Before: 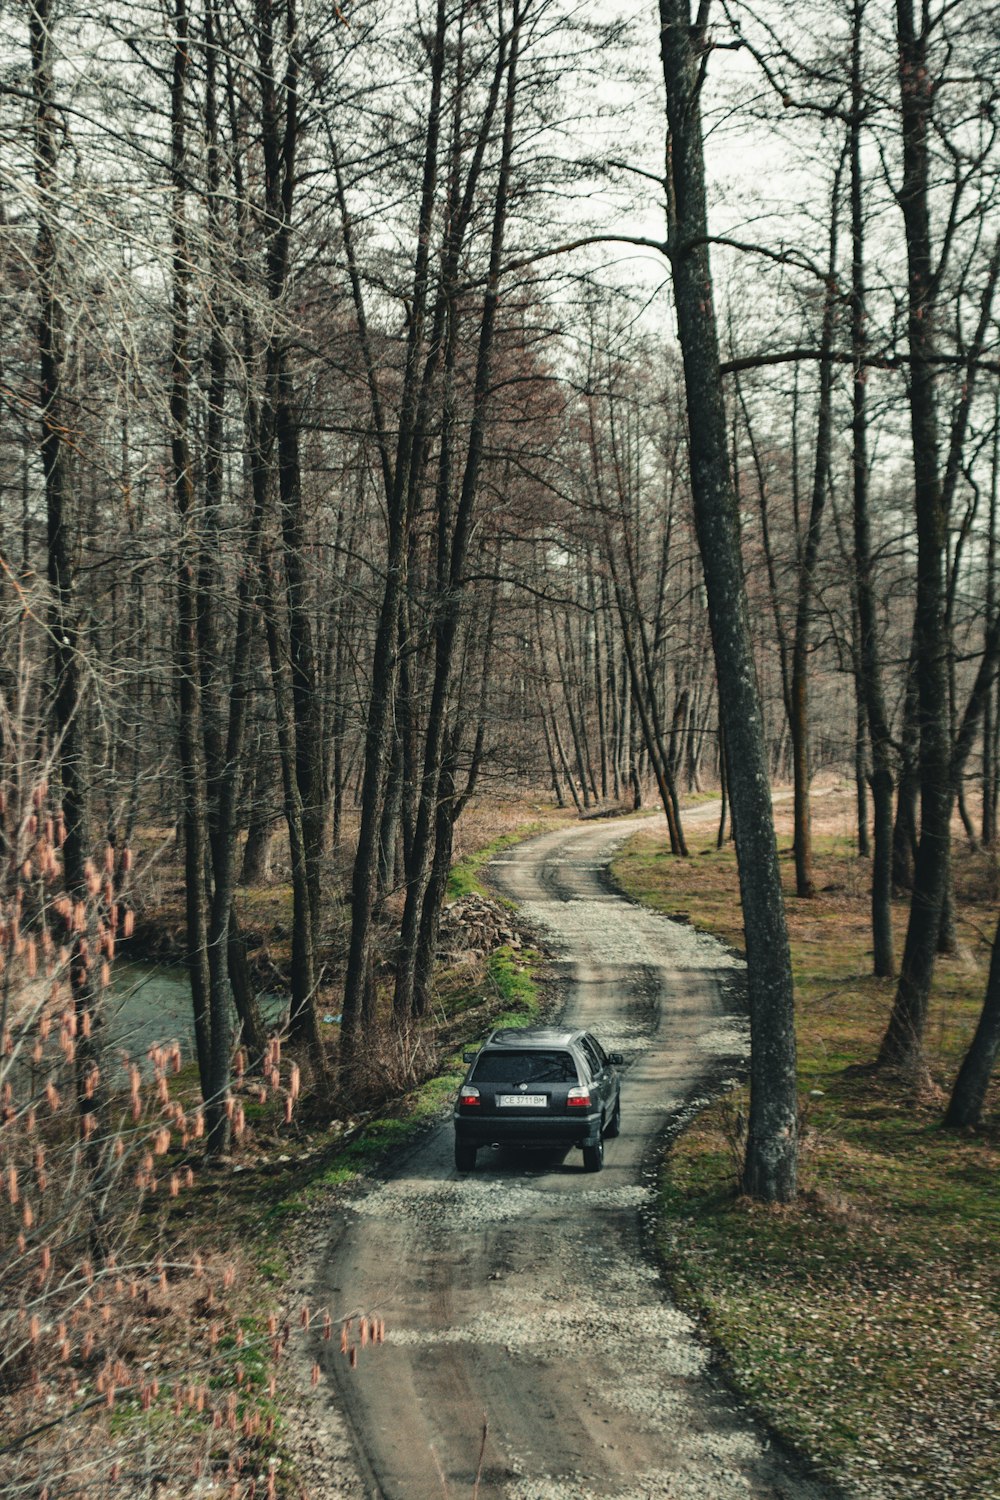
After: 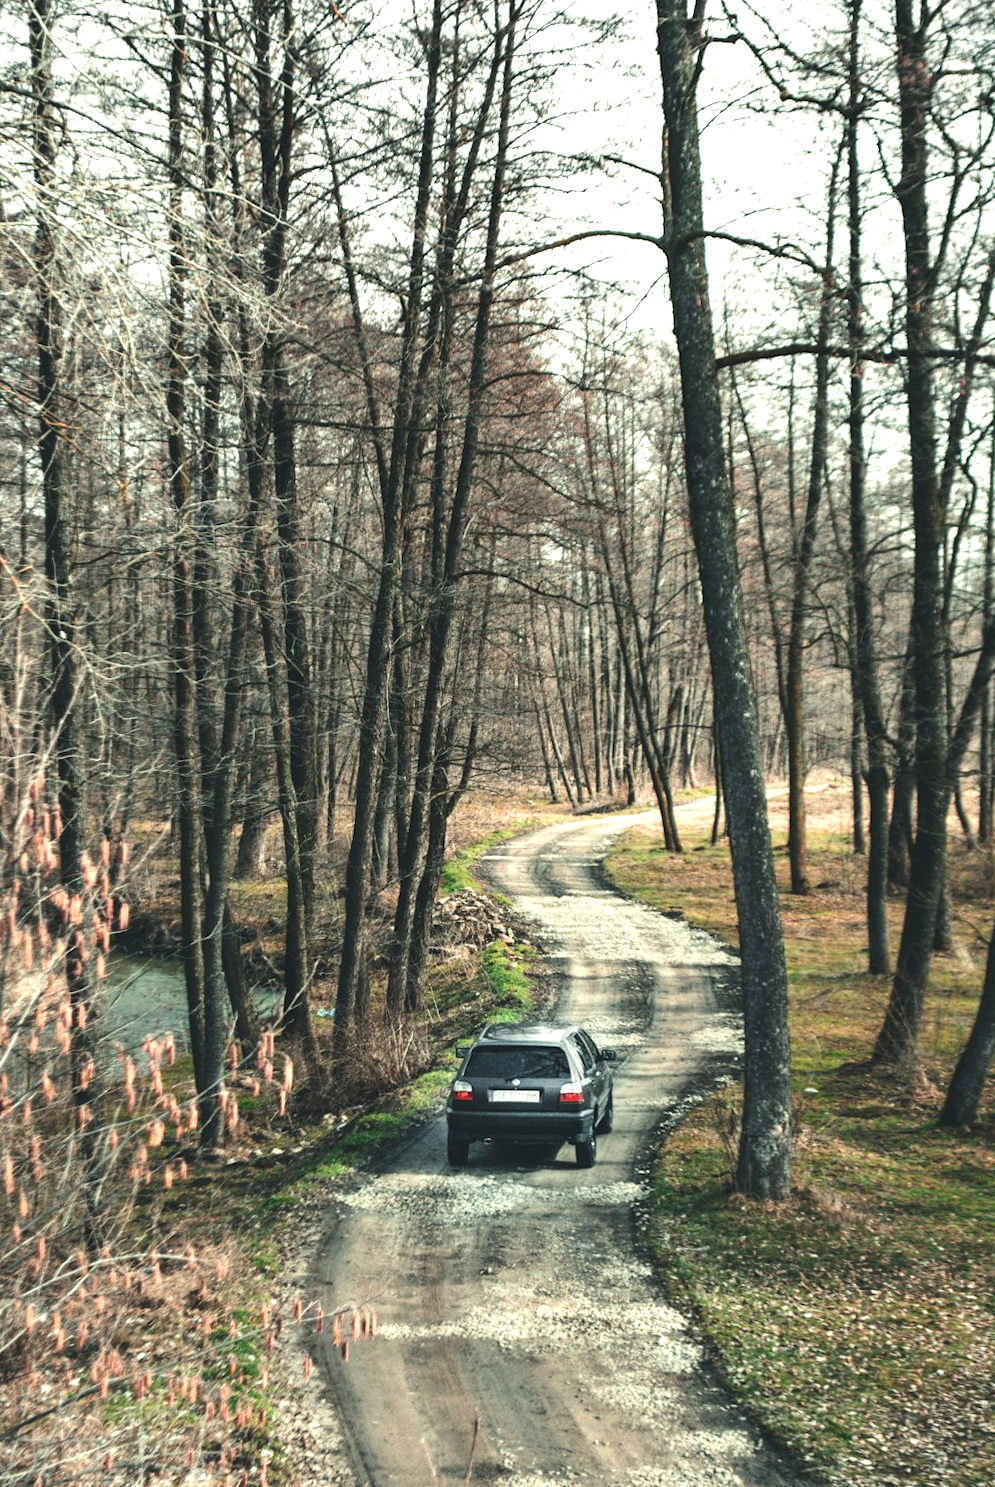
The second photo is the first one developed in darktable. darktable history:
color balance rgb: perceptual saturation grading › global saturation -1%
exposure: black level correction 0, exposure 1 EV, compensate exposure bias true, compensate highlight preservation false
rotate and perspective: rotation 0.192°, lens shift (horizontal) -0.015, crop left 0.005, crop right 0.996, crop top 0.006, crop bottom 0.99
